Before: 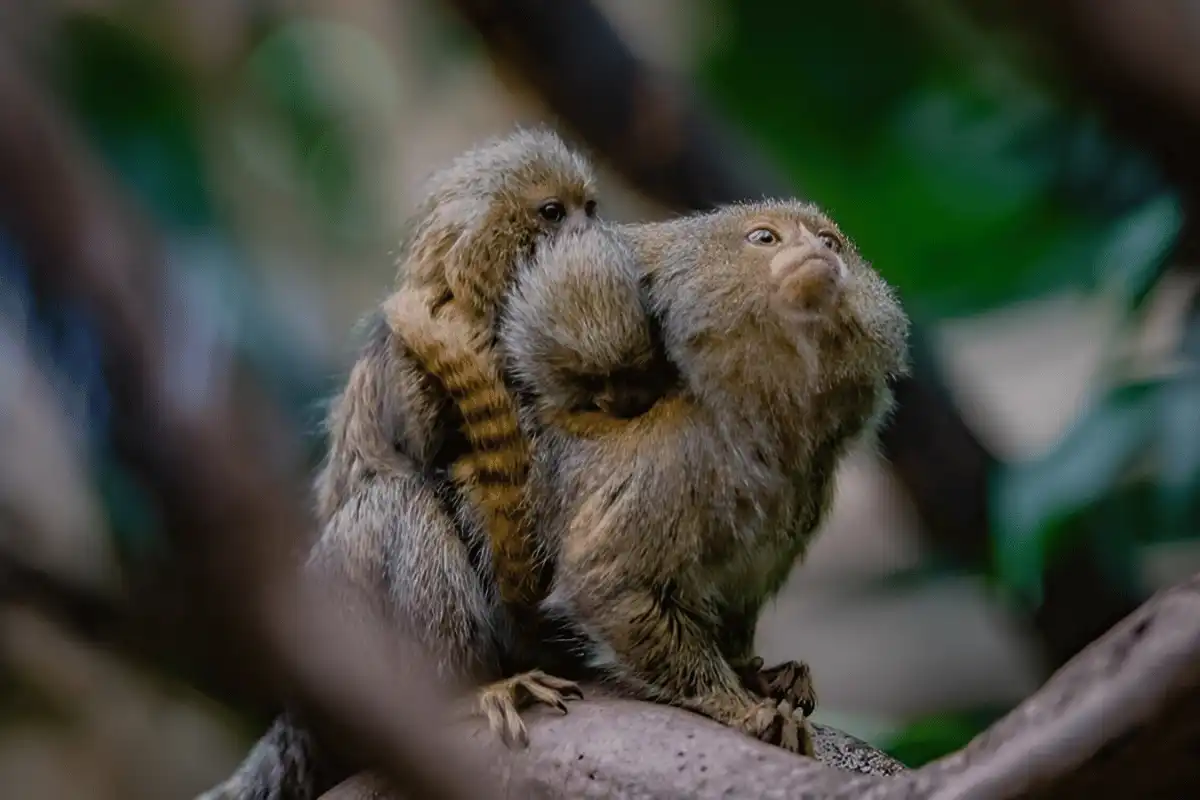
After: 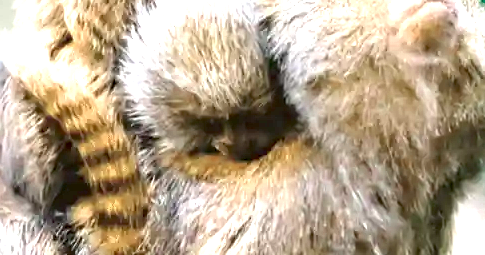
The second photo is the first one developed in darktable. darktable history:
color zones: curves: ch0 [(0, 0.5) (0.125, 0.4) (0.25, 0.5) (0.375, 0.4) (0.5, 0.4) (0.625, 0.35) (0.75, 0.35) (0.875, 0.5)]; ch1 [(0, 0.35) (0.125, 0.45) (0.25, 0.35) (0.375, 0.35) (0.5, 0.35) (0.625, 0.35) (0.75, 0.45) (0.875, 0.35)]; ch2 [(0, 0.6) (0.125, 0.5) (0.25, 0.5) (0.375, 0.6) (0.5, 0.6) (0.625, 0.5) (0.75, 0.5) (0.875, 0.5)]
crop: left 31.751%, top 32.172%, right 27.8%, bottom 35.83%
exposure: black level correction 0.001, exposure 2.607 EV, compensate exposure bias true, compensate highlight preservation false
